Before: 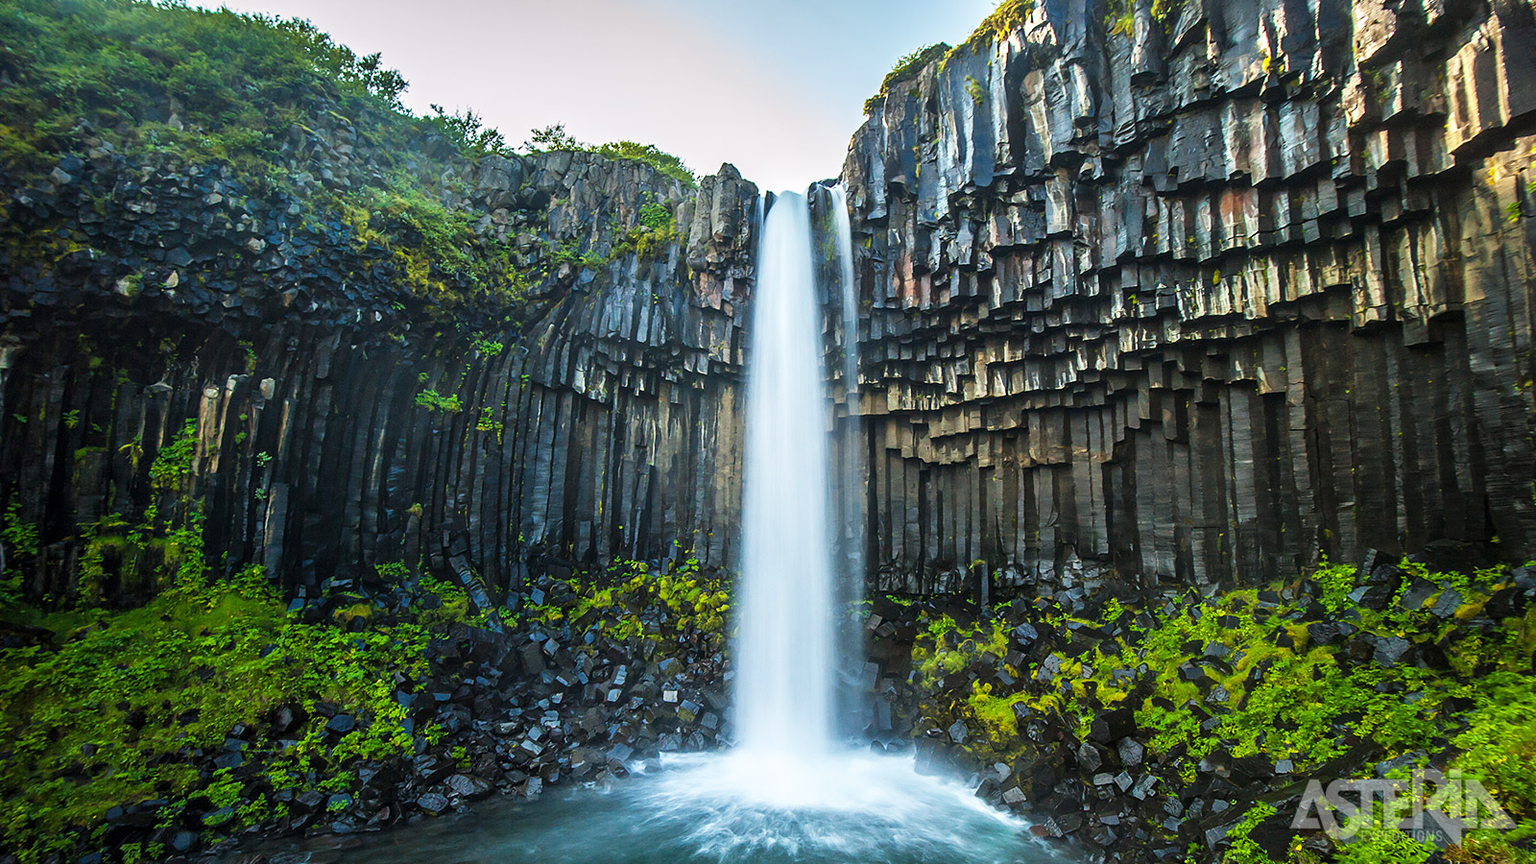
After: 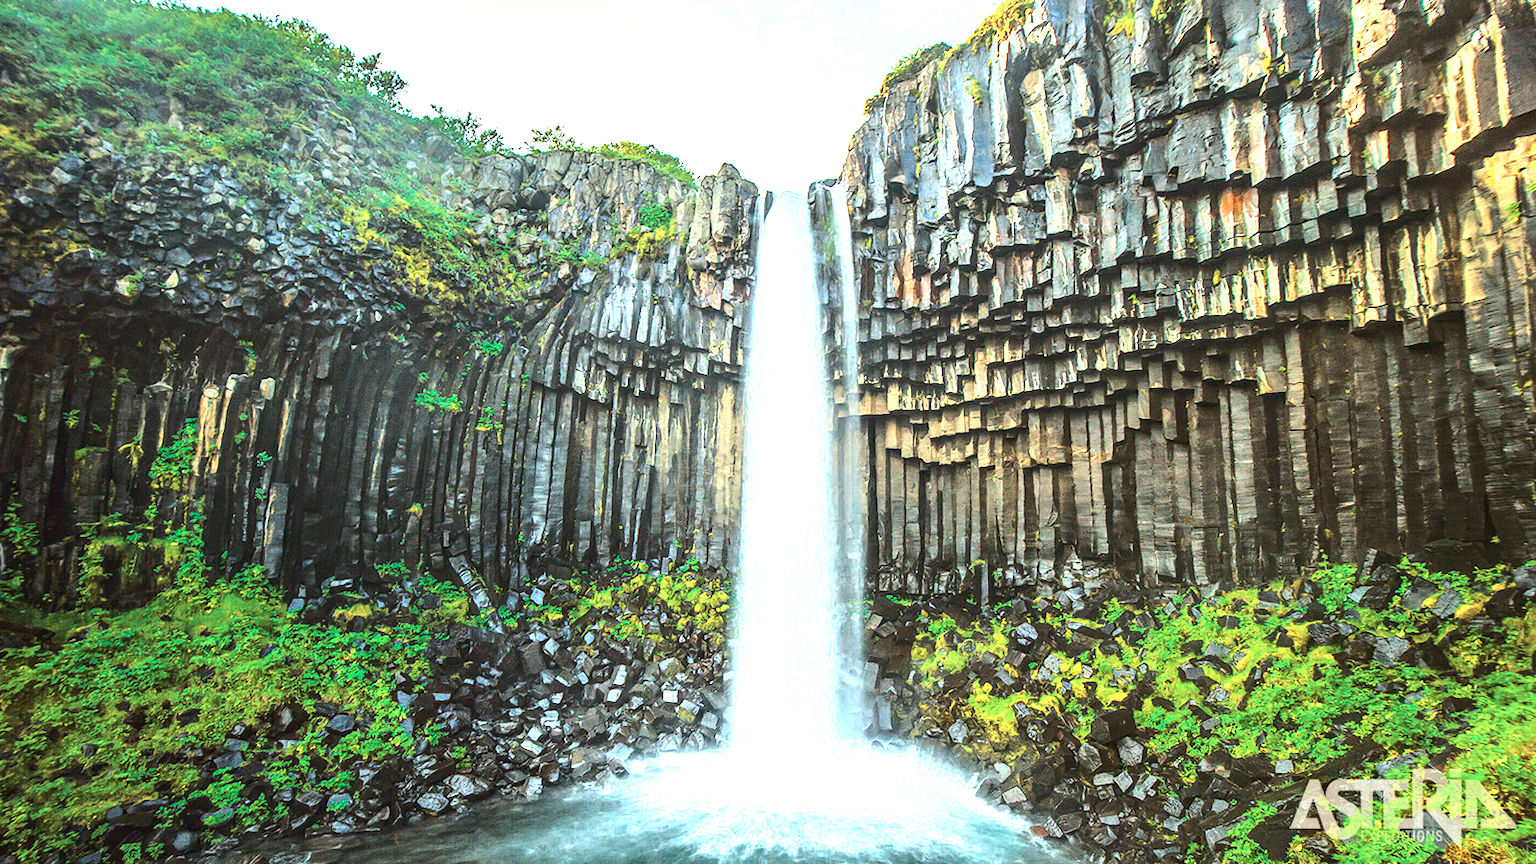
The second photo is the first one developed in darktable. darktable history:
color balance rgb: power › chroma 2.485%, power › hue 70.47°, highlights gain › chroma 3.103%, highlights gain › hue 77.25°, perceptual saturation grading › global saturation 0.814%, perceptual brilliance grading › global brilliance -17.72%, perceptual brilliance grading › highlights 28.606%, global vibrance 20%
local contrast: on, module defaults
base curve: curves: ch0 [(0, 0.007) (0.028, 0.063) (0.121, 0.311) (0.46, 0.743) (0.859, 0.957) (1, 1)]
exposure: black level correction 0, exposure 0.952 EV, compensate highlight preservation false
haze removal: compatibility mode true, adaptive false
color zones: curves: ch0 [(0, 0.5) (0.125, 0.4) (0.25, 0.5) (0.375, 0.4) (0.5, 0.4) (0.625, 0.6) (0.75, 0.6) (0.875, 0.5)]; ch1 [(0, 0.35) (0.125, 0.45) (0.25, 0.35) (0.375, 0.35) (0.5, 0.35) (0.625, 0.35) (0.75, 0.45) (0.875, 0.35)]; ch2 [(0, 0.6) (0.125, 0.5) (0.25, 0.5) (0.375, 0.6) (0.5, 0.6) (0.625, 0.5) (0.75, 0.5) (0.875, 0.5)]
color correction: highlights b* -0.043, saturation 0.978
